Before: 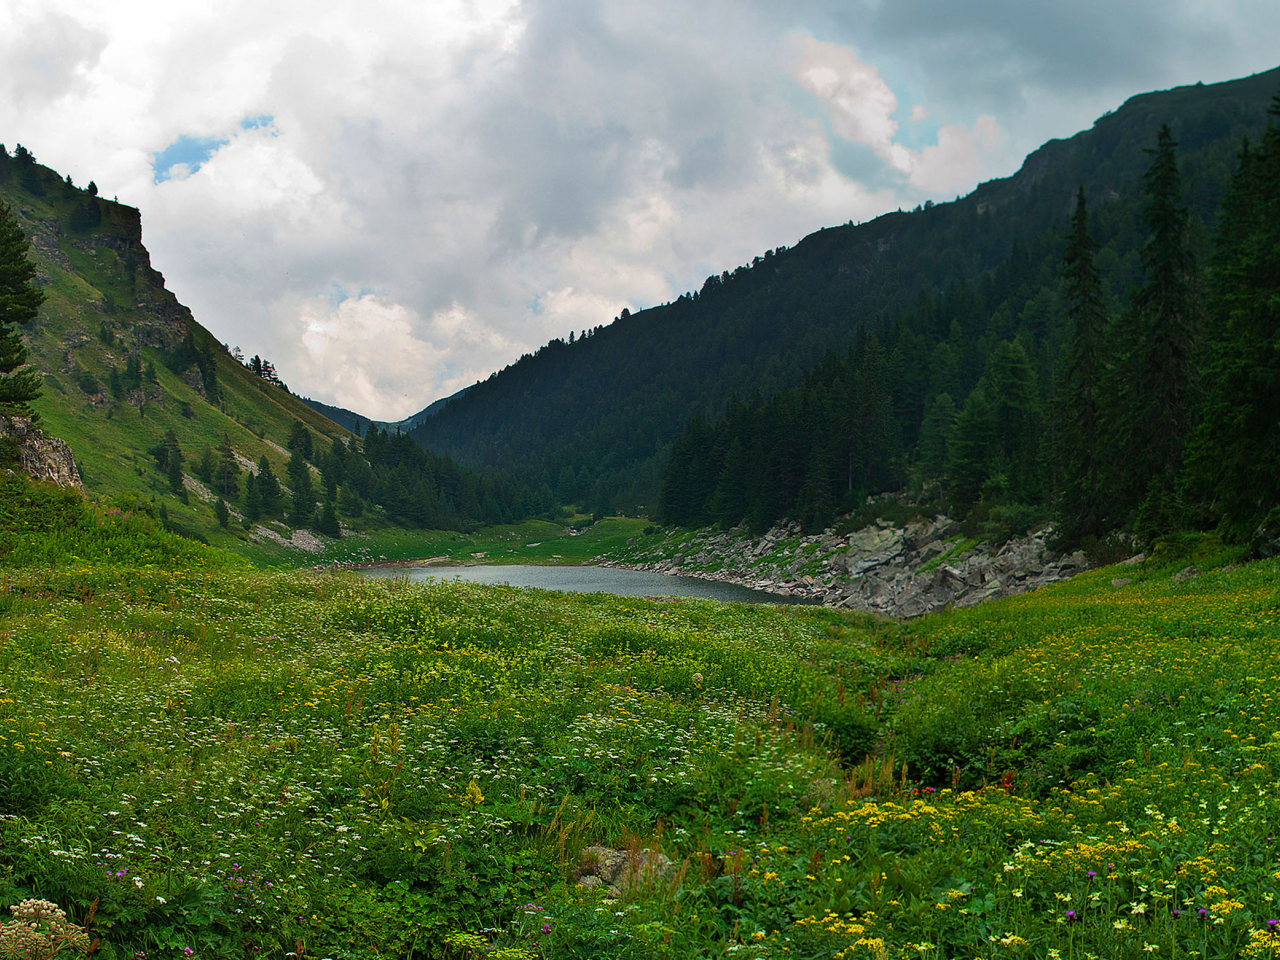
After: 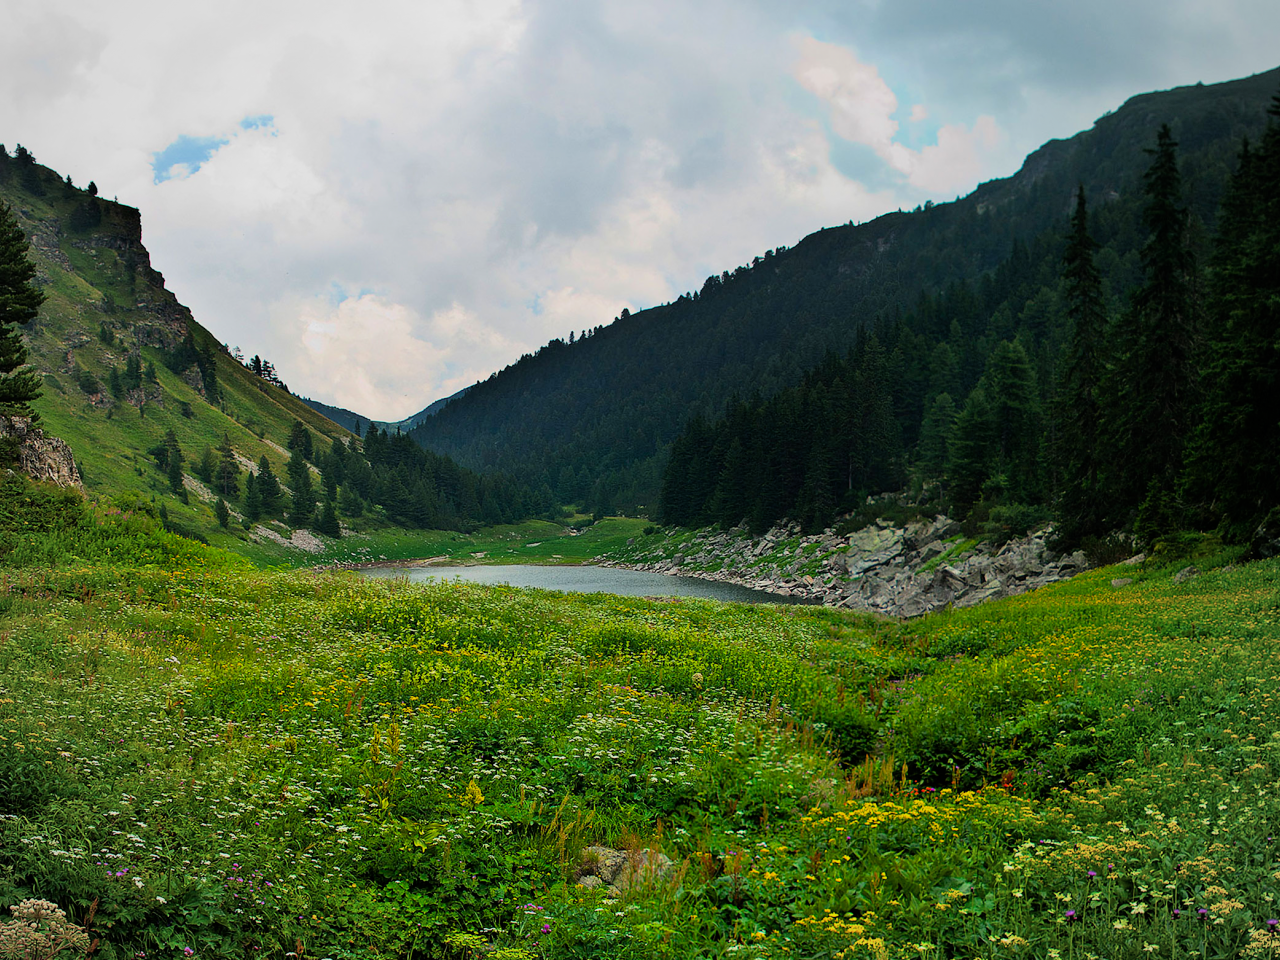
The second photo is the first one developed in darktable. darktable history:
exposure: exposure 0.489 EV, compensate highlight preservation false
color balance rgb: perceptual saturation grading › global saturation 5.954%
filmic rgb: black relative exposure -7.65 EV, white relative exposure 4.56 EV, hardness 3.61, contrast 1.061, color science v6 (2022), iterations of high-quality reconstruction 0
vignetting: fall-off start 73.61%, brightness -0.181, saturation -0.294
